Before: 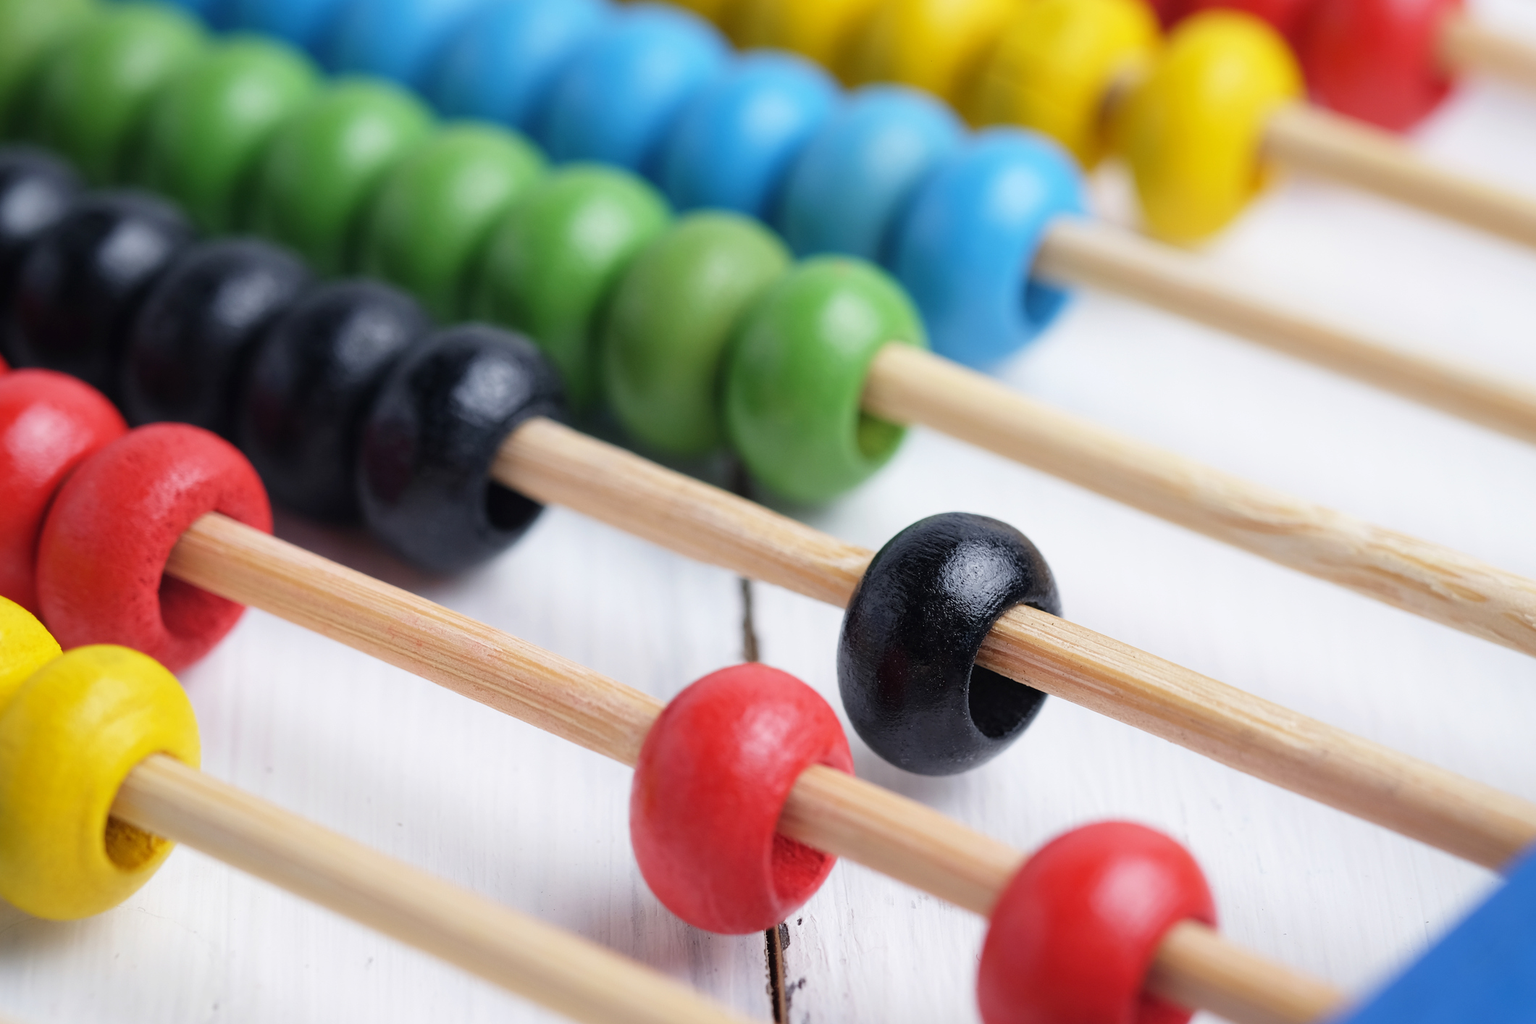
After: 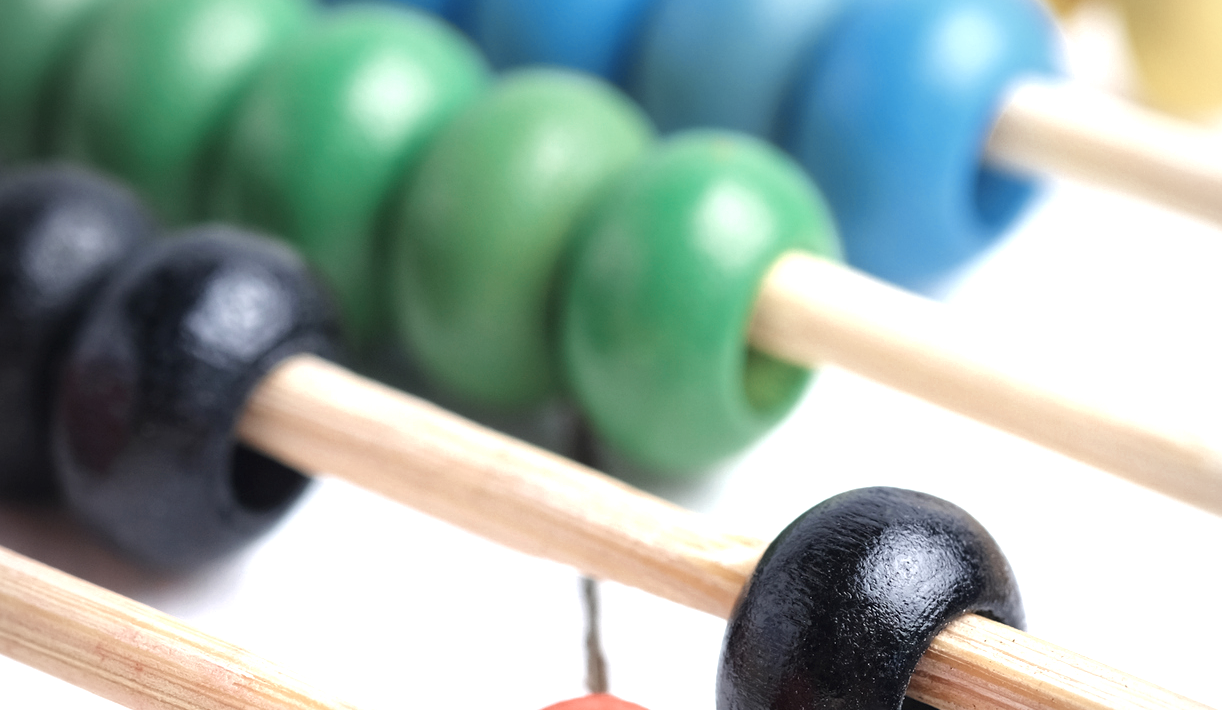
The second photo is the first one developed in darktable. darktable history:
crop: left 20.792%, top 15.632%, right 21.548%, bottom 34.142%
vignetting: brightness -0.323
contrast brightness saturation: saturation -0.085
exposure: exposure 1 EV, compensate highlight preservation false
color zones: curves: ch0 [(0, 0.5) (0.125, 0.4) (0.25, 0.5) (0.375, 0.4) (0.5, 0.4) (0.625, 0.35) (0.75, 0.35) (0.875, 0.5)]; ch1 [(0, 0.35) (0.125, 0.45) (0.25, 0.35) (0.375, 0.35) (0.5, 0.35) (0.625, 0.35) (0.75, 0.45) (0.875, 0.35)]; ch2 [(0, 0.6) (0.125, 0.5) (0.25, 0.5) (0.375, 0.6) (0.5, 0.6) (0.625, 0.5) (0.75, 0.5) (0.875, 0.5)]
